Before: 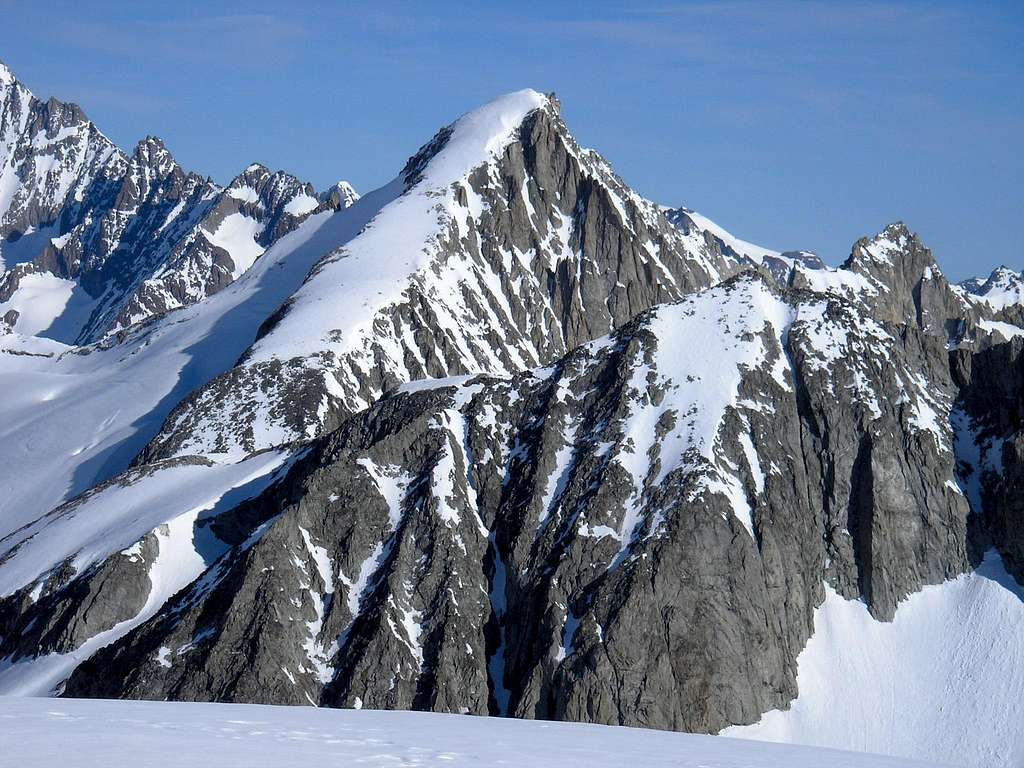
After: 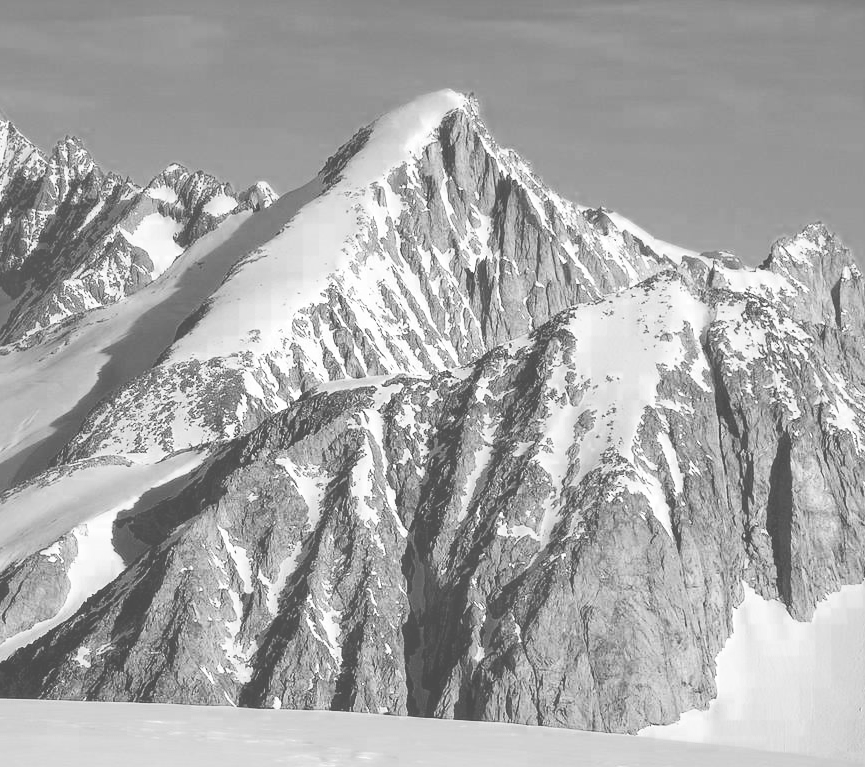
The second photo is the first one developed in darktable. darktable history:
exposure: black level correction -0.024, exposure 1.394 EV, compensate exposure bias true, compensate highlight preservation false
filmic rgb: black relative exposure -8.89 EV, white relative exposure 4.99 EV, target black luminance 0%, hardness 3.78, latitude 66.73%, contrast 0.82, highlights saturation mix 10.49%, shadows ↔ highlights balance 20.47%
tone equalizer: -8 EV -1.09 EV, -7 EV -1.02 EV, -6 EV -0.869 EV, -5 EV -0.538 EV, -3 EV 0.57 EV, -2 EV 0.876 EV, -1 EV 0.997 EV, +0 EV 1.06 EV, mask exposure compensation -0.504 EV
shadows and highlights: shadows 35.94, highlights -34.8, shadows color adjustment 99.13%, highlights color adjustment 0.564%, soften with gaussian
color correction: highlights b* 3.05
crop: left 7.972%, right 7.496%
color zones: curves: ch0 [(0.002, 0.593) (0.143, 0.417) (0.285, 0.541) (0.455, 0.289) (0.608, 0.327) (0.727, 0.283) (0.869, 0.571) (1, 0.603)]; ch1 [(0, 0) (0.143, 0) (0.286, 0) (0.429, 0) (0.571, 0) (0.714, 0) (0.857, 0)]
